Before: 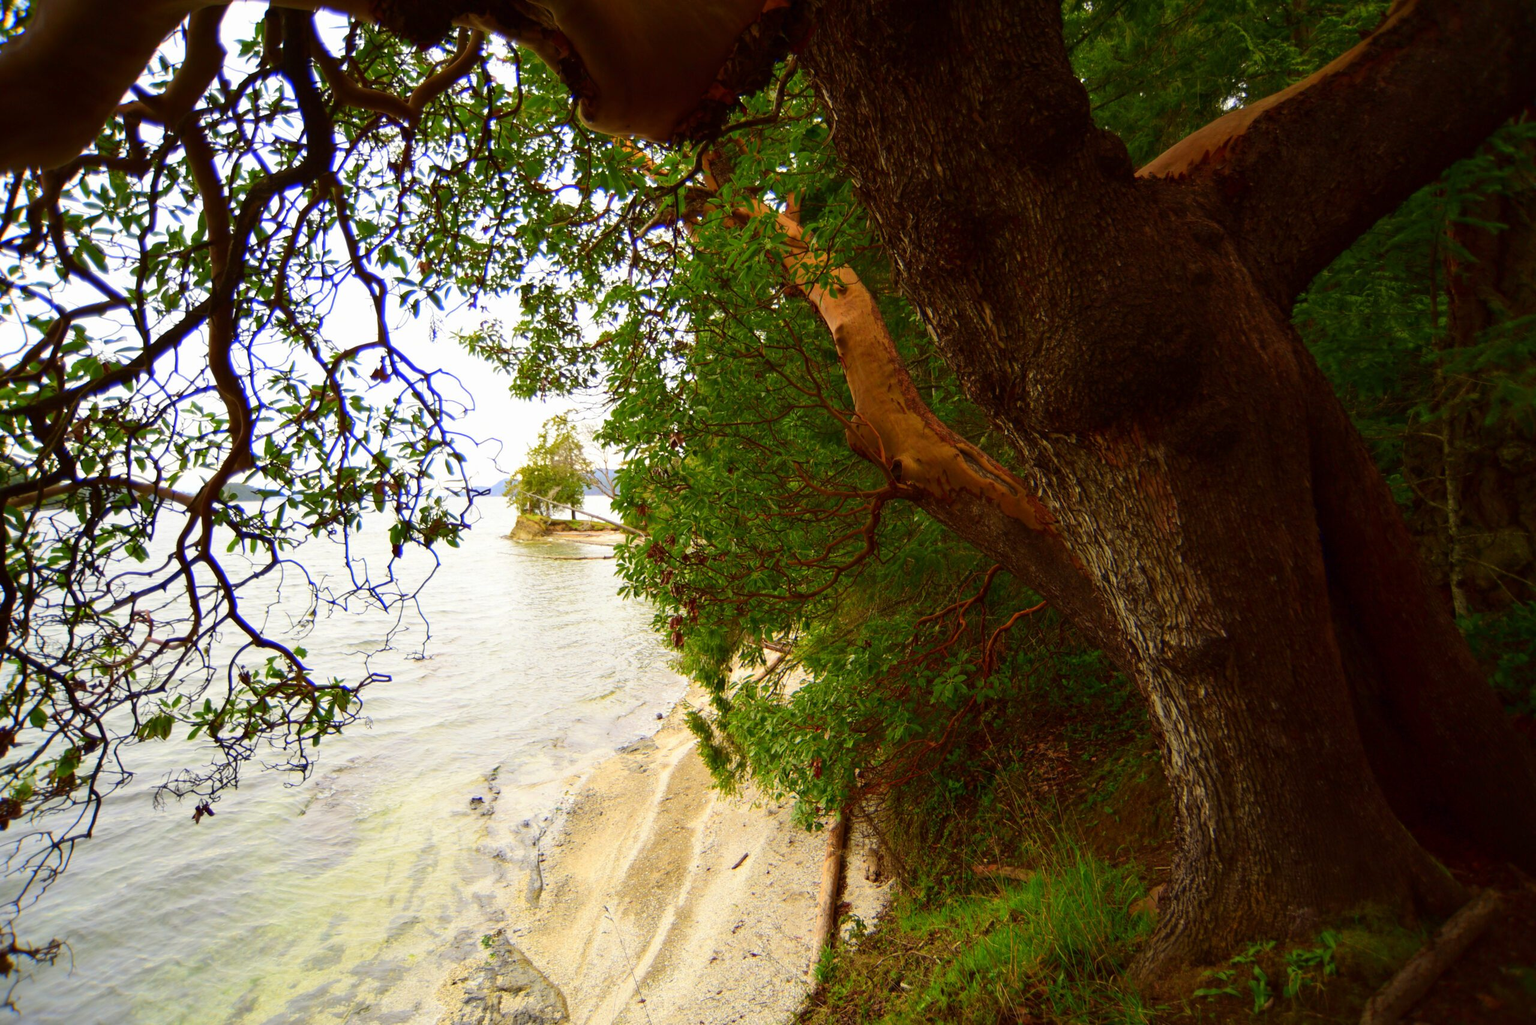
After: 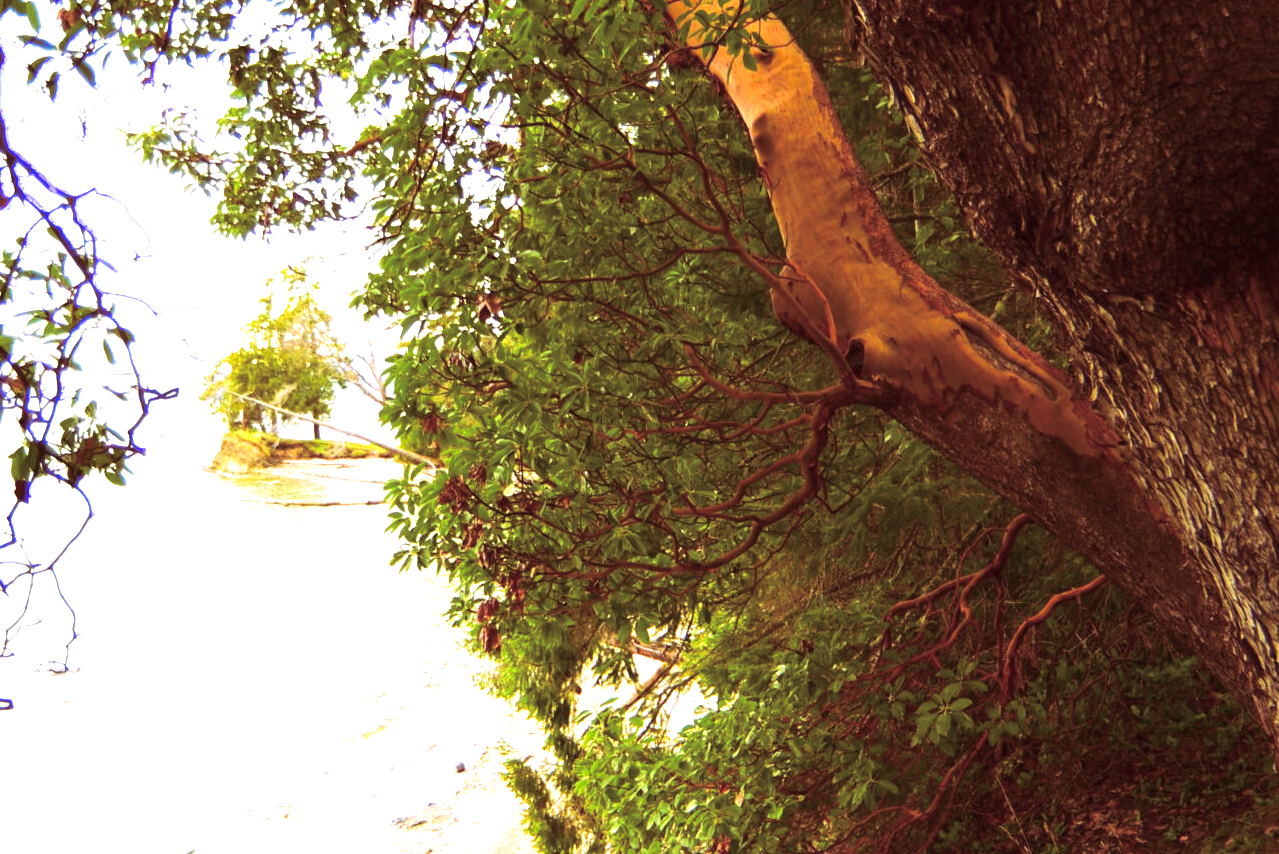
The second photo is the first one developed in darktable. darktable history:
crop: left 25%, top 25%, right 25%, bottom 25%
split-toning: highlights › hue 298.8°, highlights › saturation 0.73, compress 41.76%
tone equalizer: on, module defaults
exposure: black level correction 0, exposure 1.2 EV, compensate highlight preservation false
